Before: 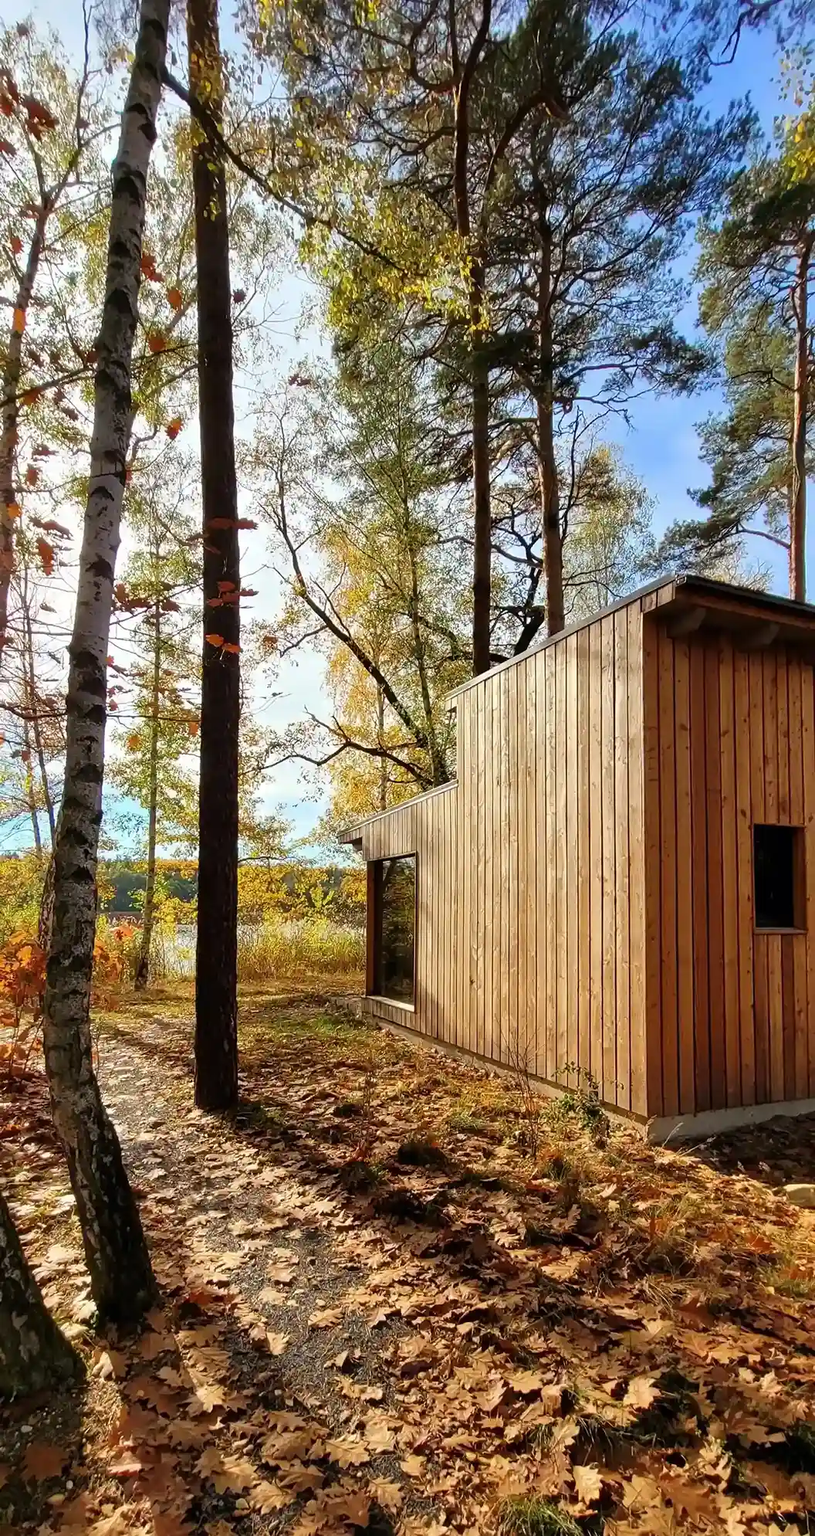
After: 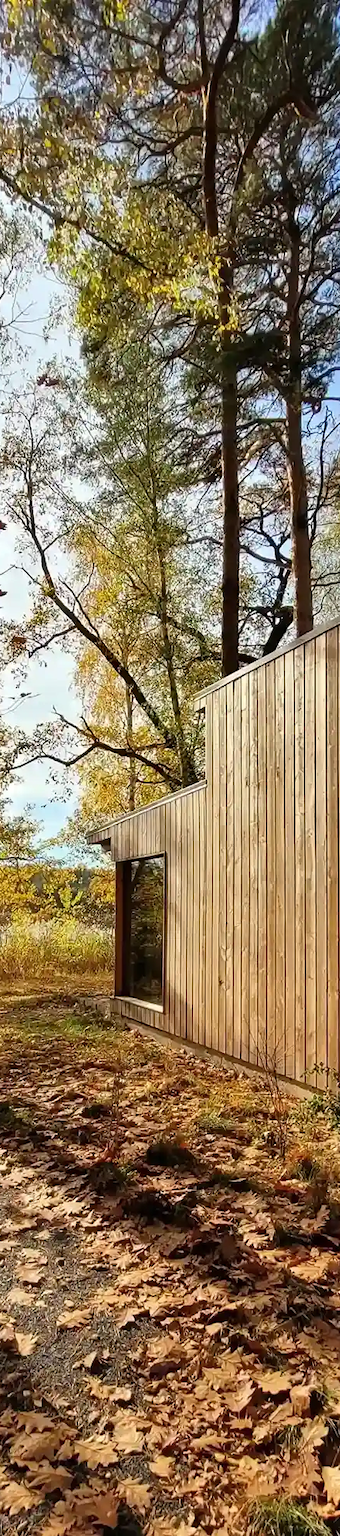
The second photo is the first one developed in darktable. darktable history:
shadows and highlights: soften with gaussian
crop: left 30.942%, right 27.251%
